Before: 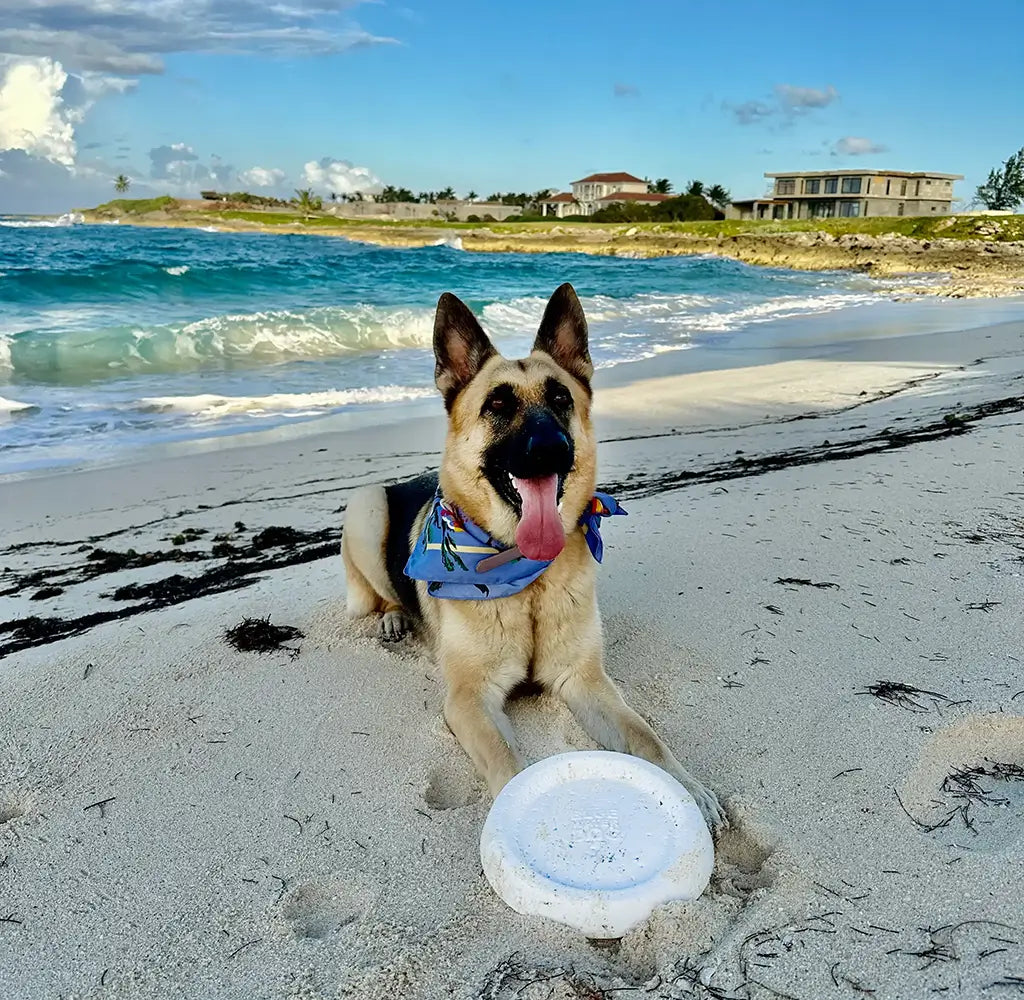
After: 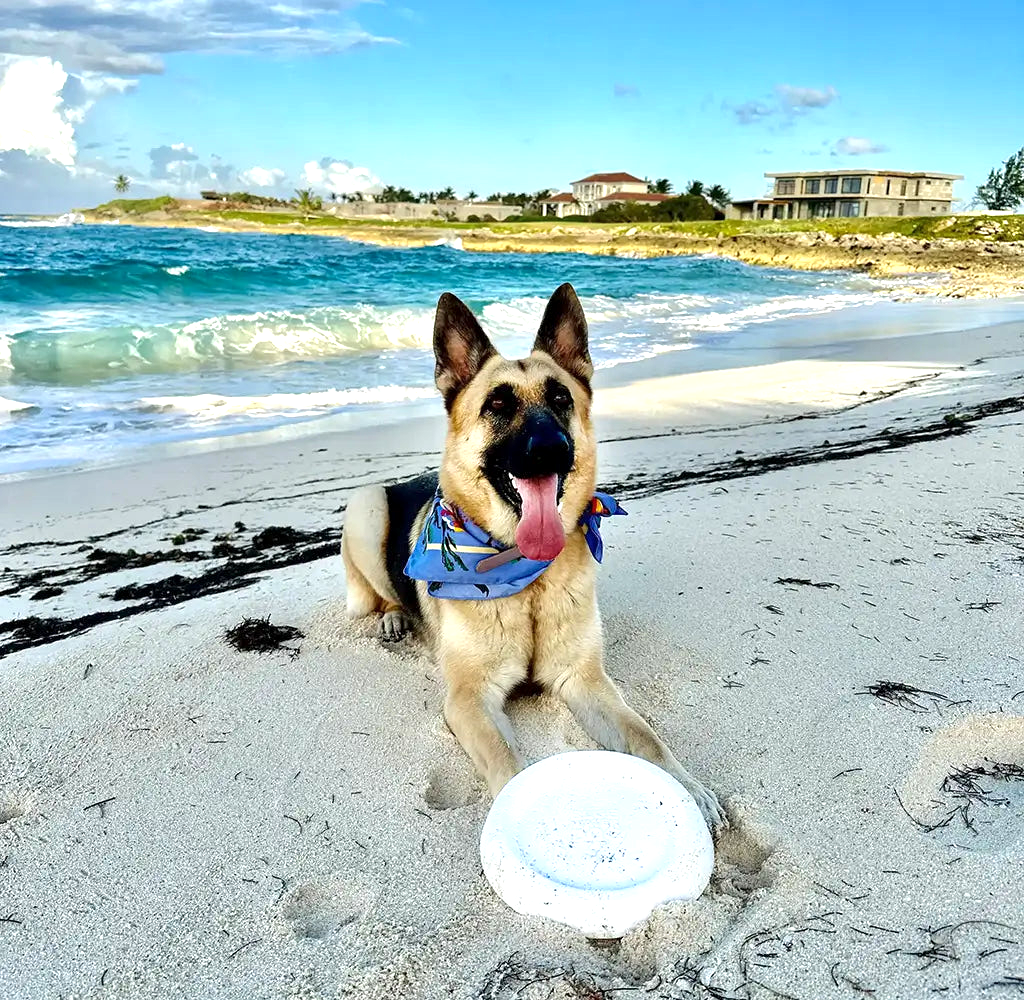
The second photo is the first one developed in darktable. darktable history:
exposure: black level correction 0, exposure 0.7 EV, compensate exposure bias true, compensate highlight preservation false
white balance: emerald 1
local contrast: highlights 100%, shadows 100%, detail 120%, midtone range 0.2
